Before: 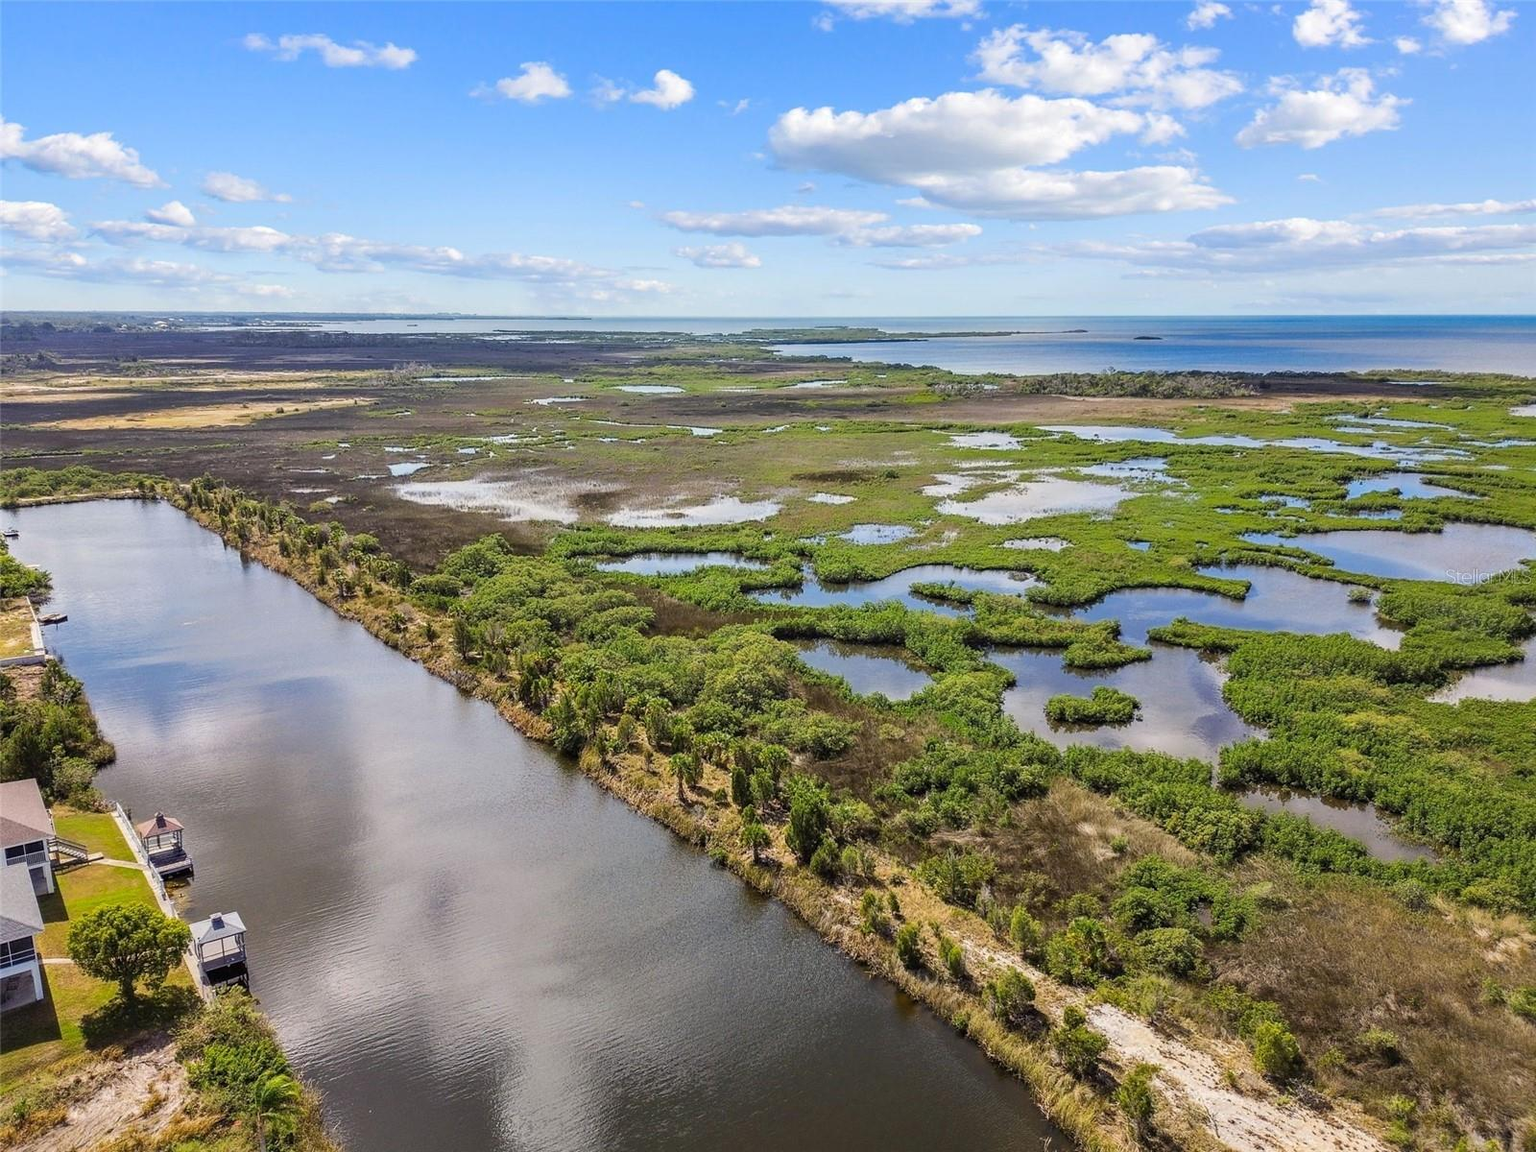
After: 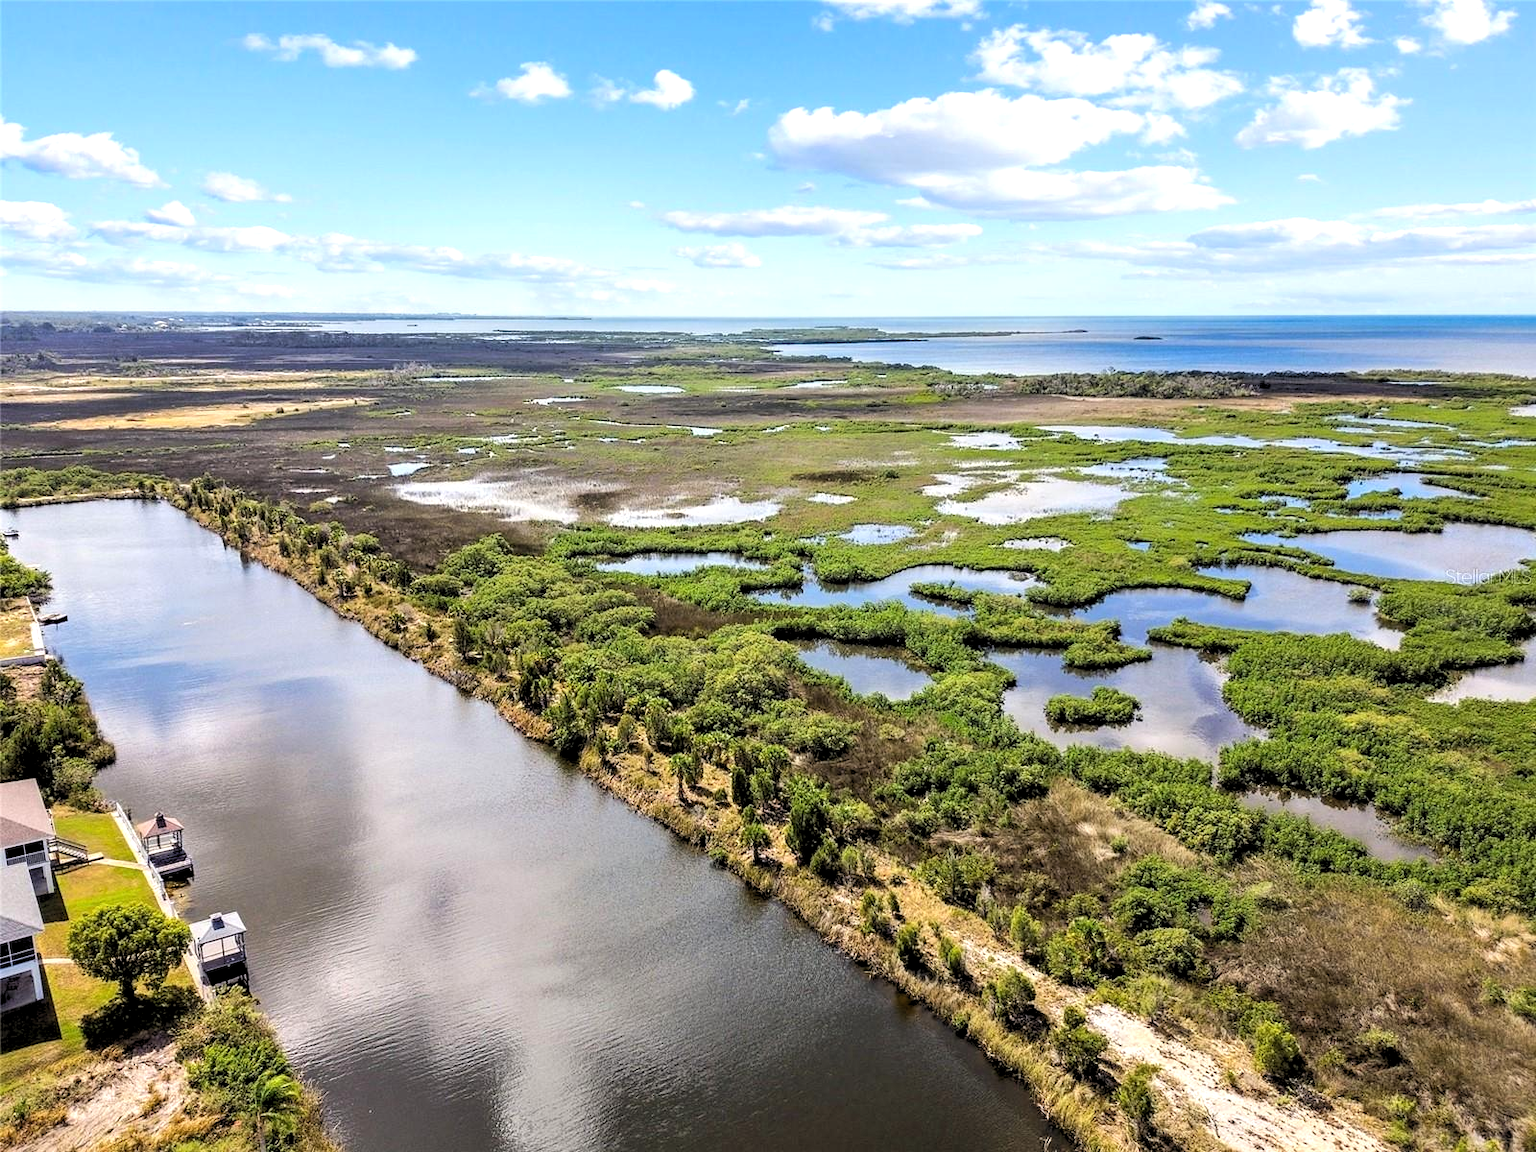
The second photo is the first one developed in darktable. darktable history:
rgb levels: levels [[0.013, 0.434, 0.89], [0, 0.5, 1], [0, 0.5, 1]]
tone equalizer: -8 EV -0.417 EV, -7 EV -0.389 EV, -6 EV -0.333 EV, -5 EV -0.222 EV, -3 EV 0.222 EV, -2 EV 0.333 EV, -1 EV 0.389 EV, +0 EV 0.417 EV, edges refinement/feathering 500, mask exposure compensation -1.57 EV, preserve details no
